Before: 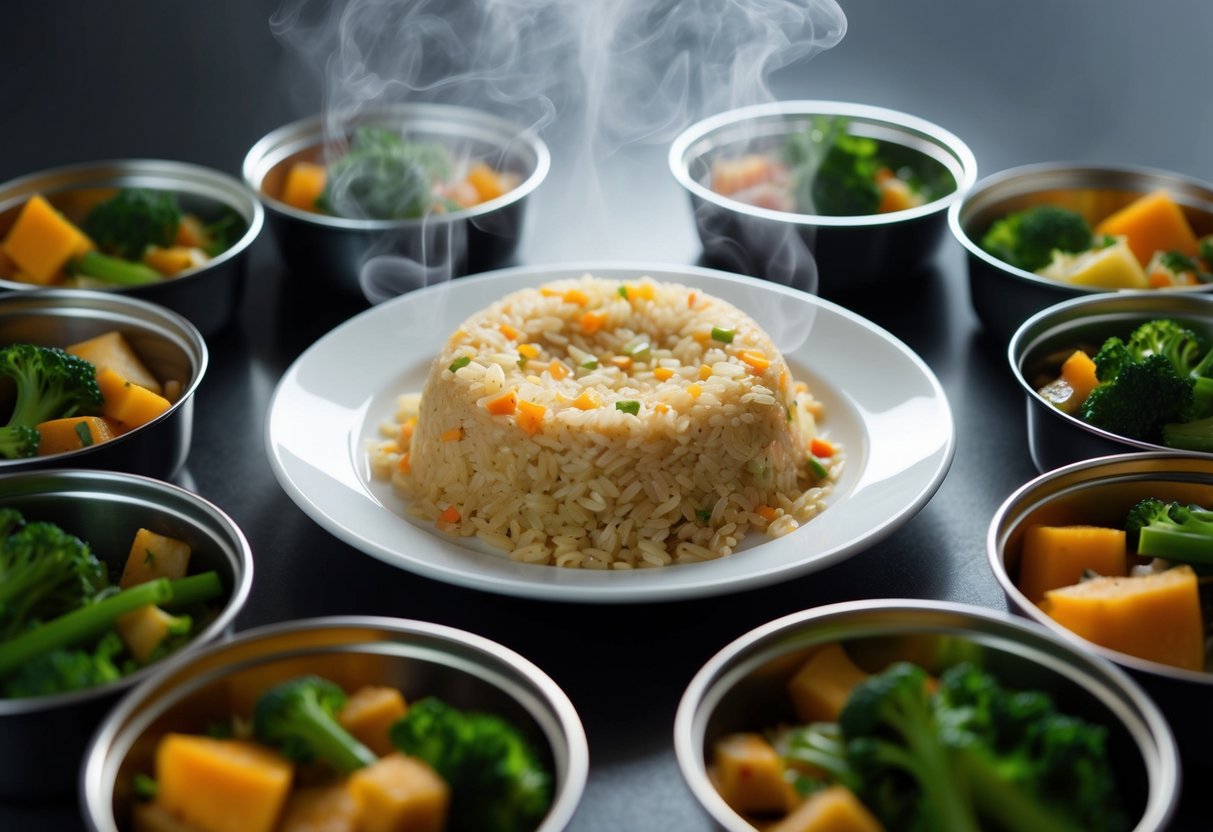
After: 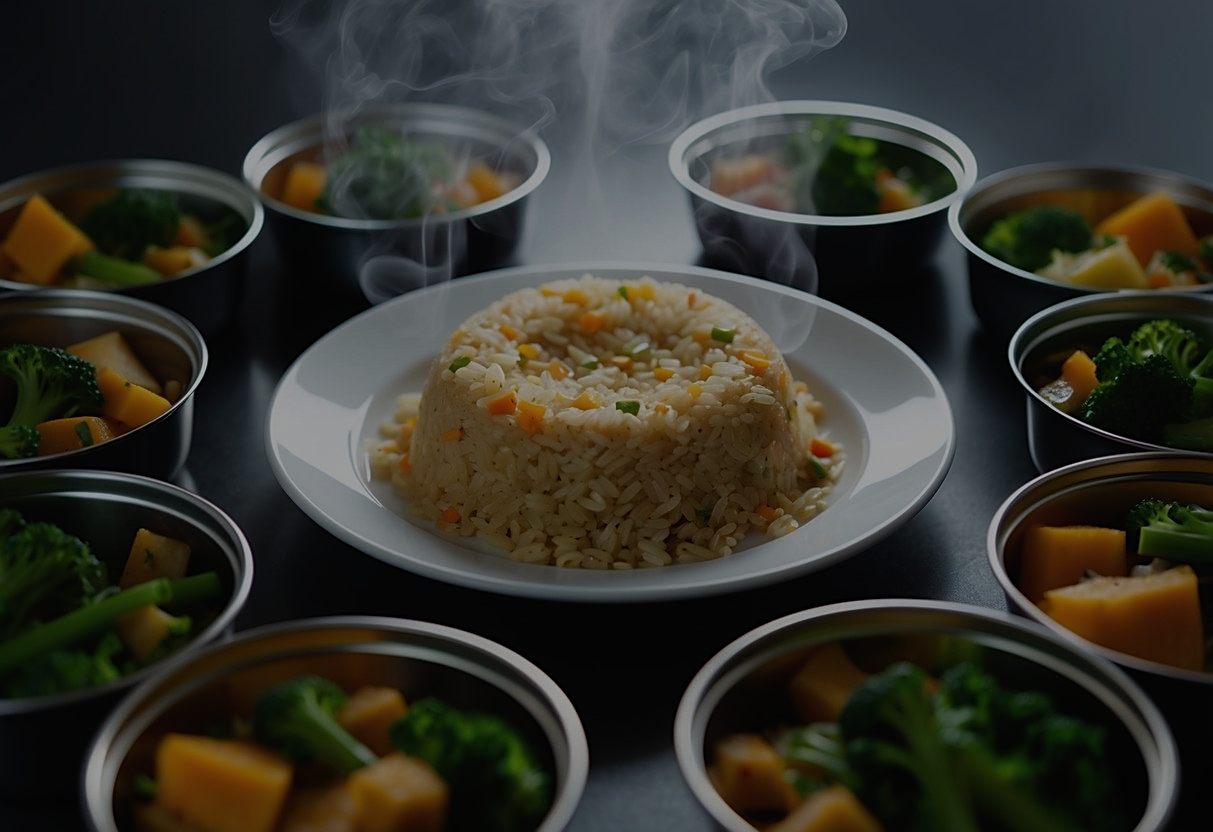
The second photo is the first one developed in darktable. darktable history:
tone equalizer: -8 EV -1.99 EV, -7 EV -1.97 EV, -6 EV -1.99 EV, -5 EV -1.96 EV, -4 EV -1.99 EV, -3 EV -1.97 EV, -2 EV -1.98 EV, -1 EV -1.61 EV, +0 EV -2 EV, edges refinement/feathering 500, mask exposure compensation -1.57 EV, preserve details guided filter
exposure: black level correction -0.004, exposure 0.048 EV, compensate exposure bias true, compensate highlight preservation false
sharpen: on, module defaults
